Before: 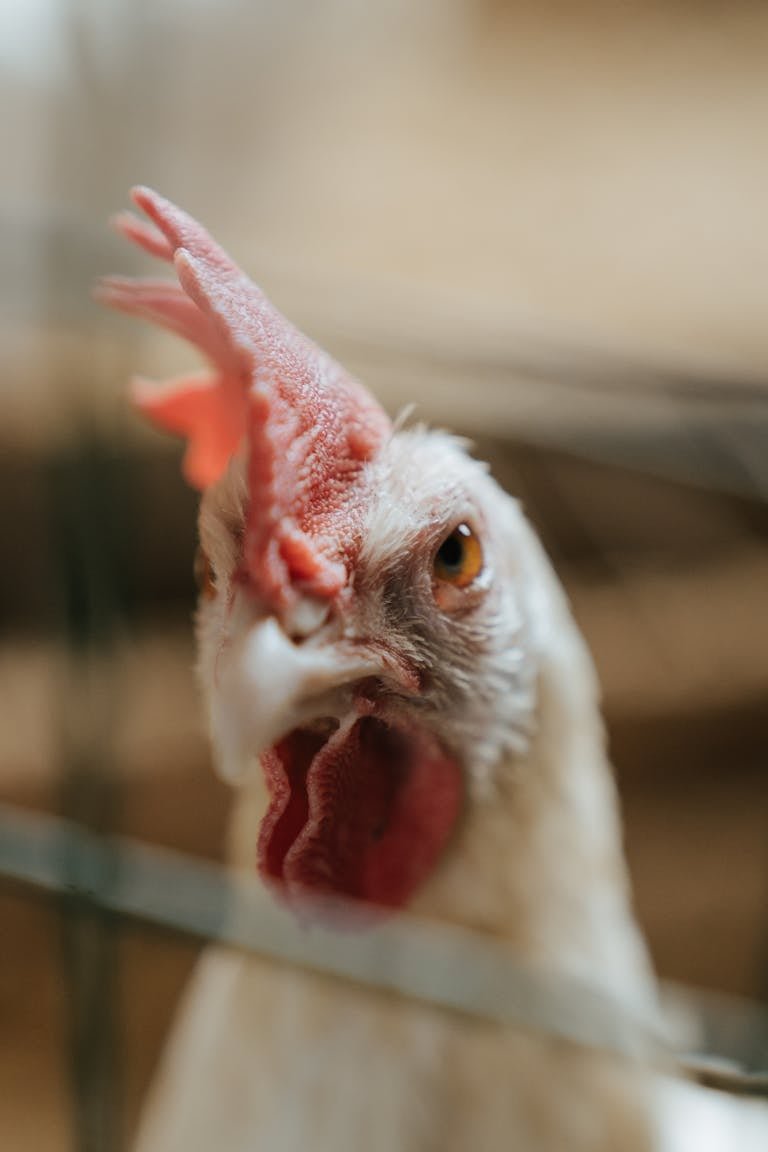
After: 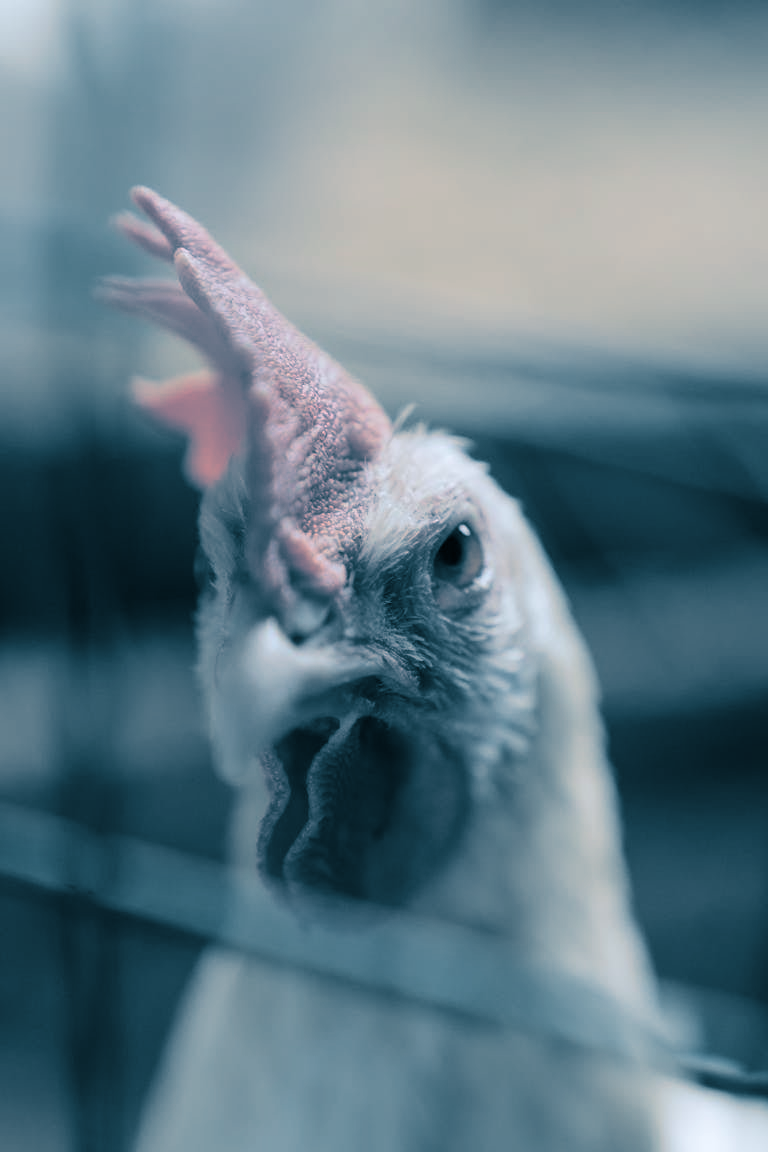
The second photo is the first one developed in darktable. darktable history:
color correction: highlights a* -0.137, highlights b* -5.91, shadows a* -0.137, shadows b* -0.137
split-toning: shadows › hue 212.4°, balance -70
